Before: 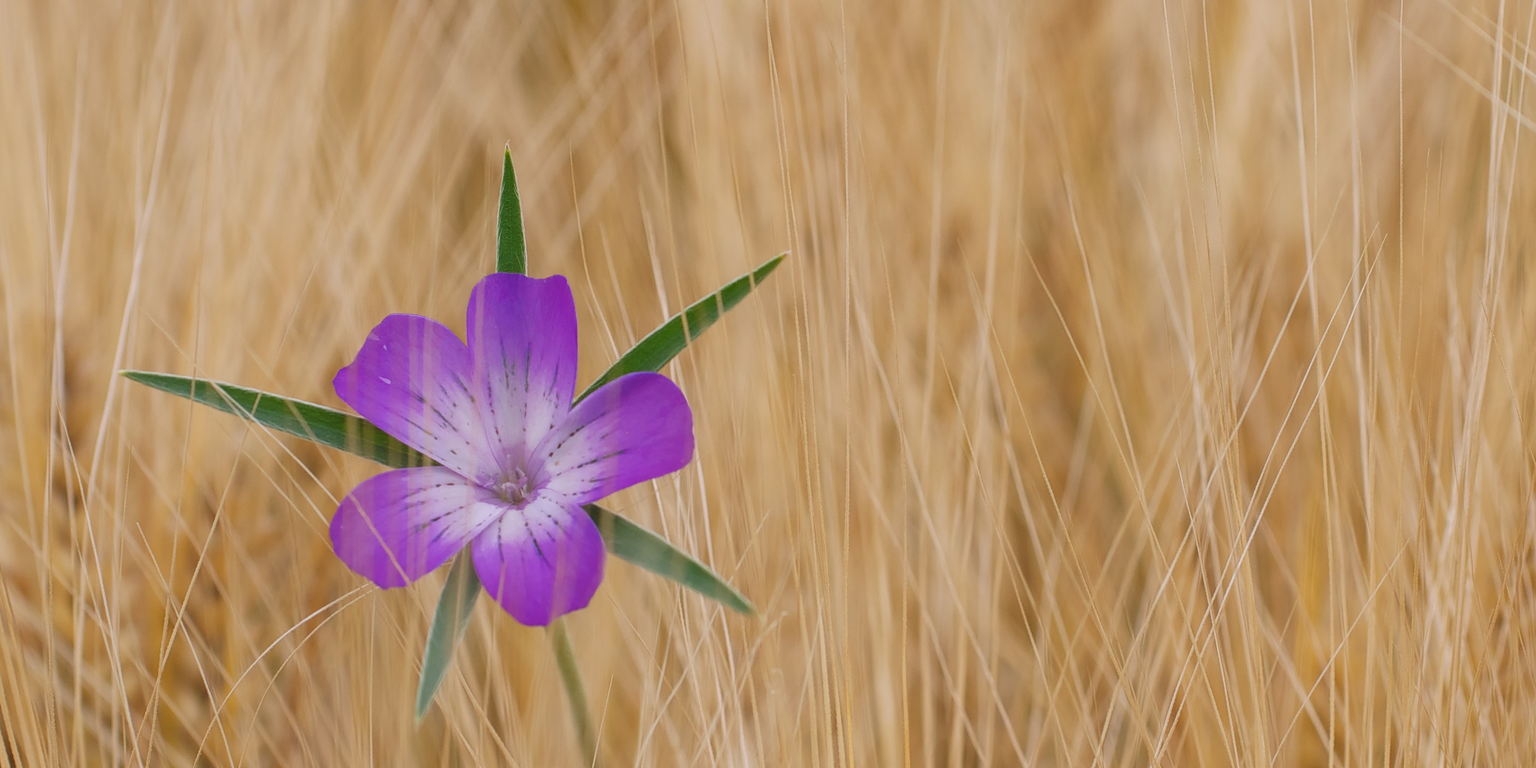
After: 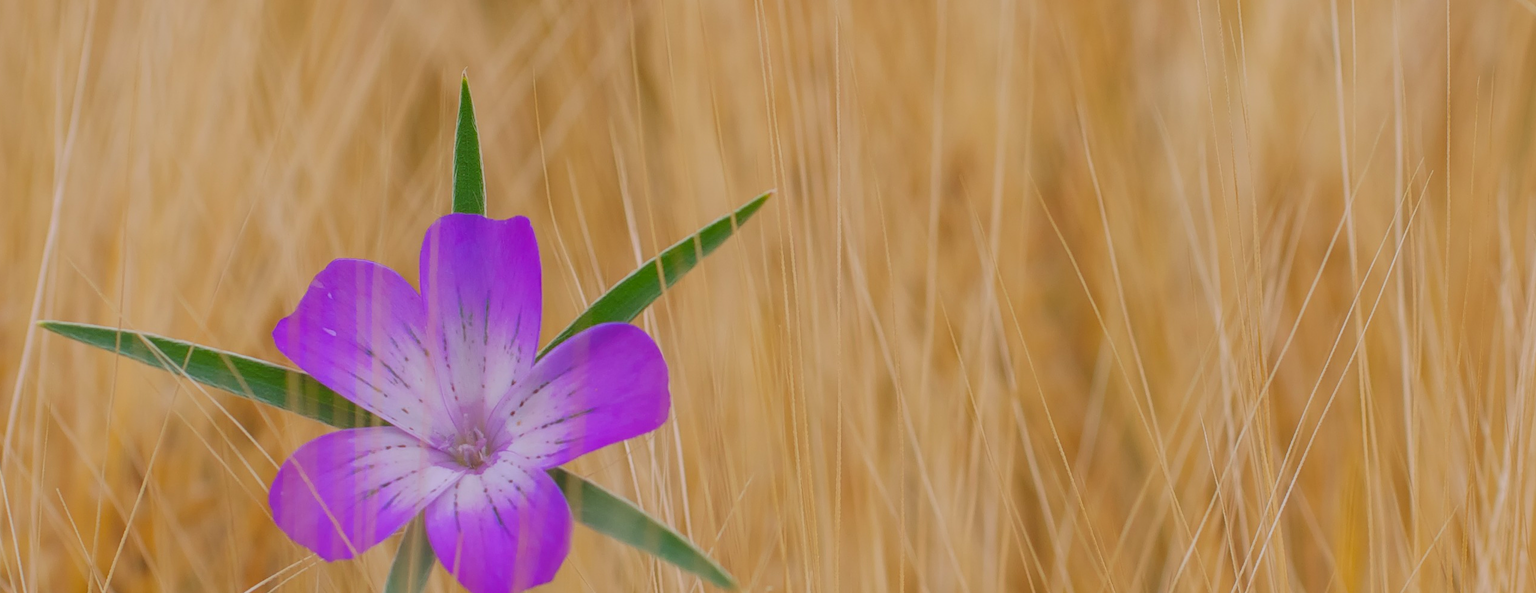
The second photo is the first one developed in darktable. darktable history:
crop: left 5.596%, top 10.314%, right 3.534%, bottom 19.395%
contrast brightness saturation: contrast -0.19, saturation 0.19
